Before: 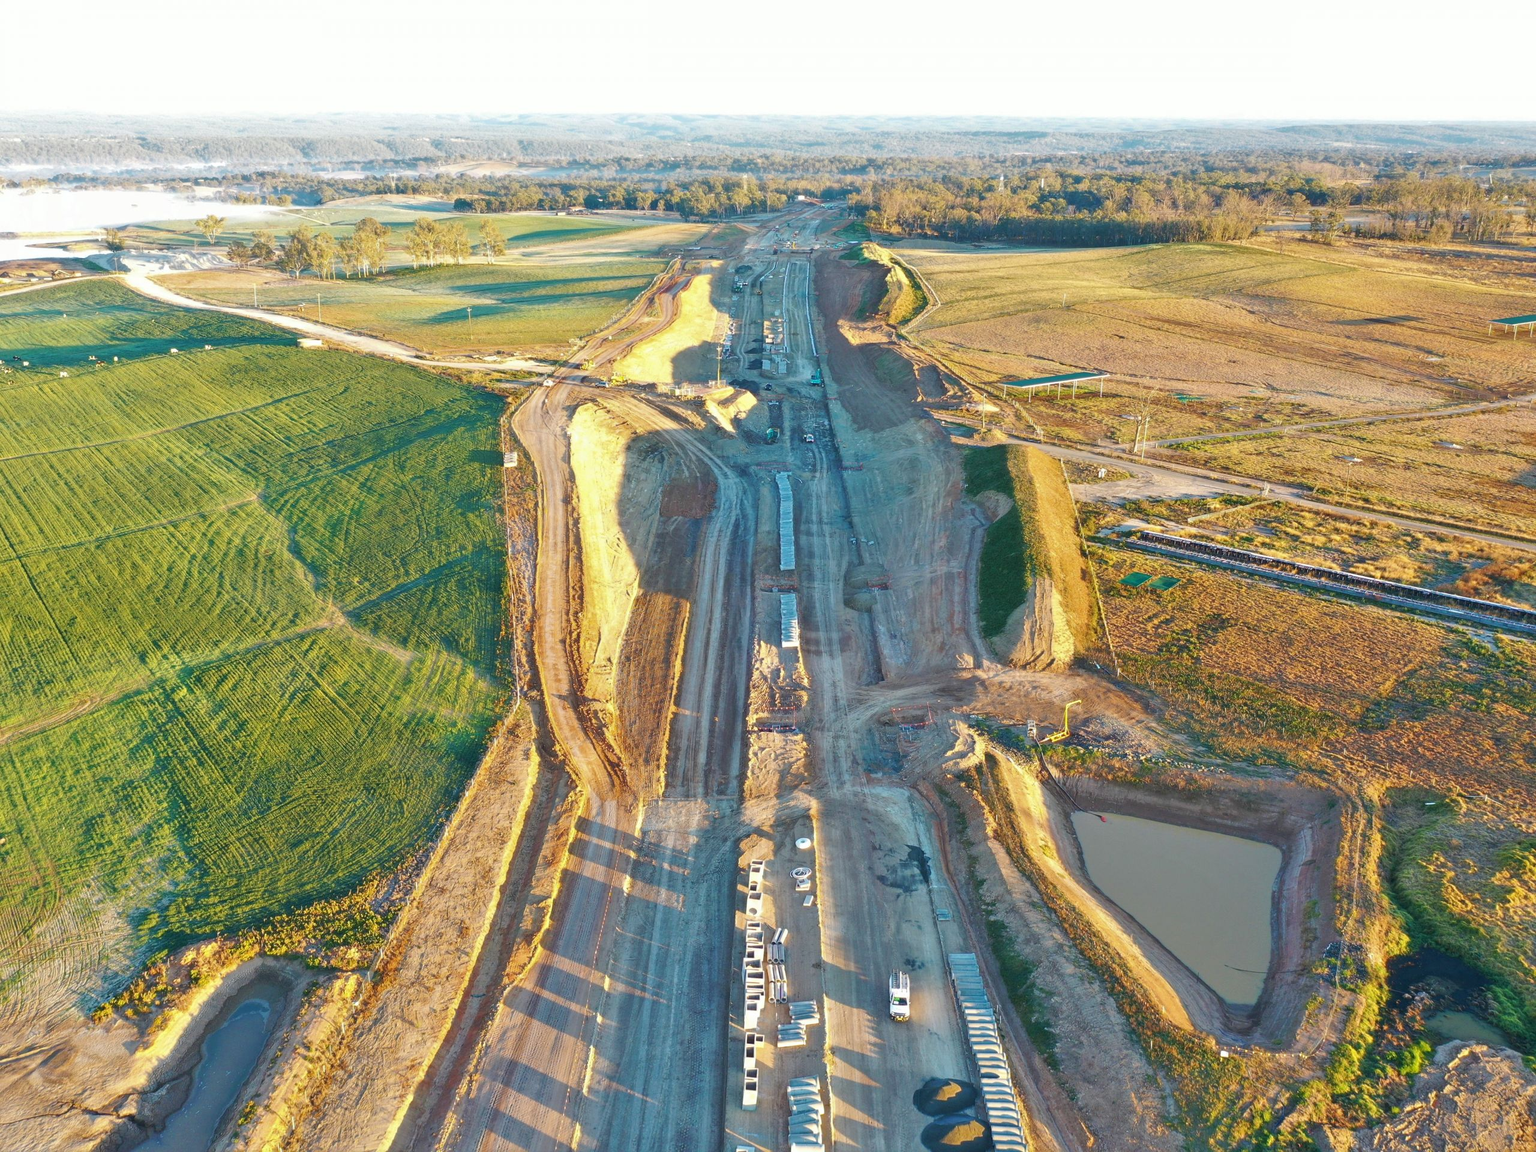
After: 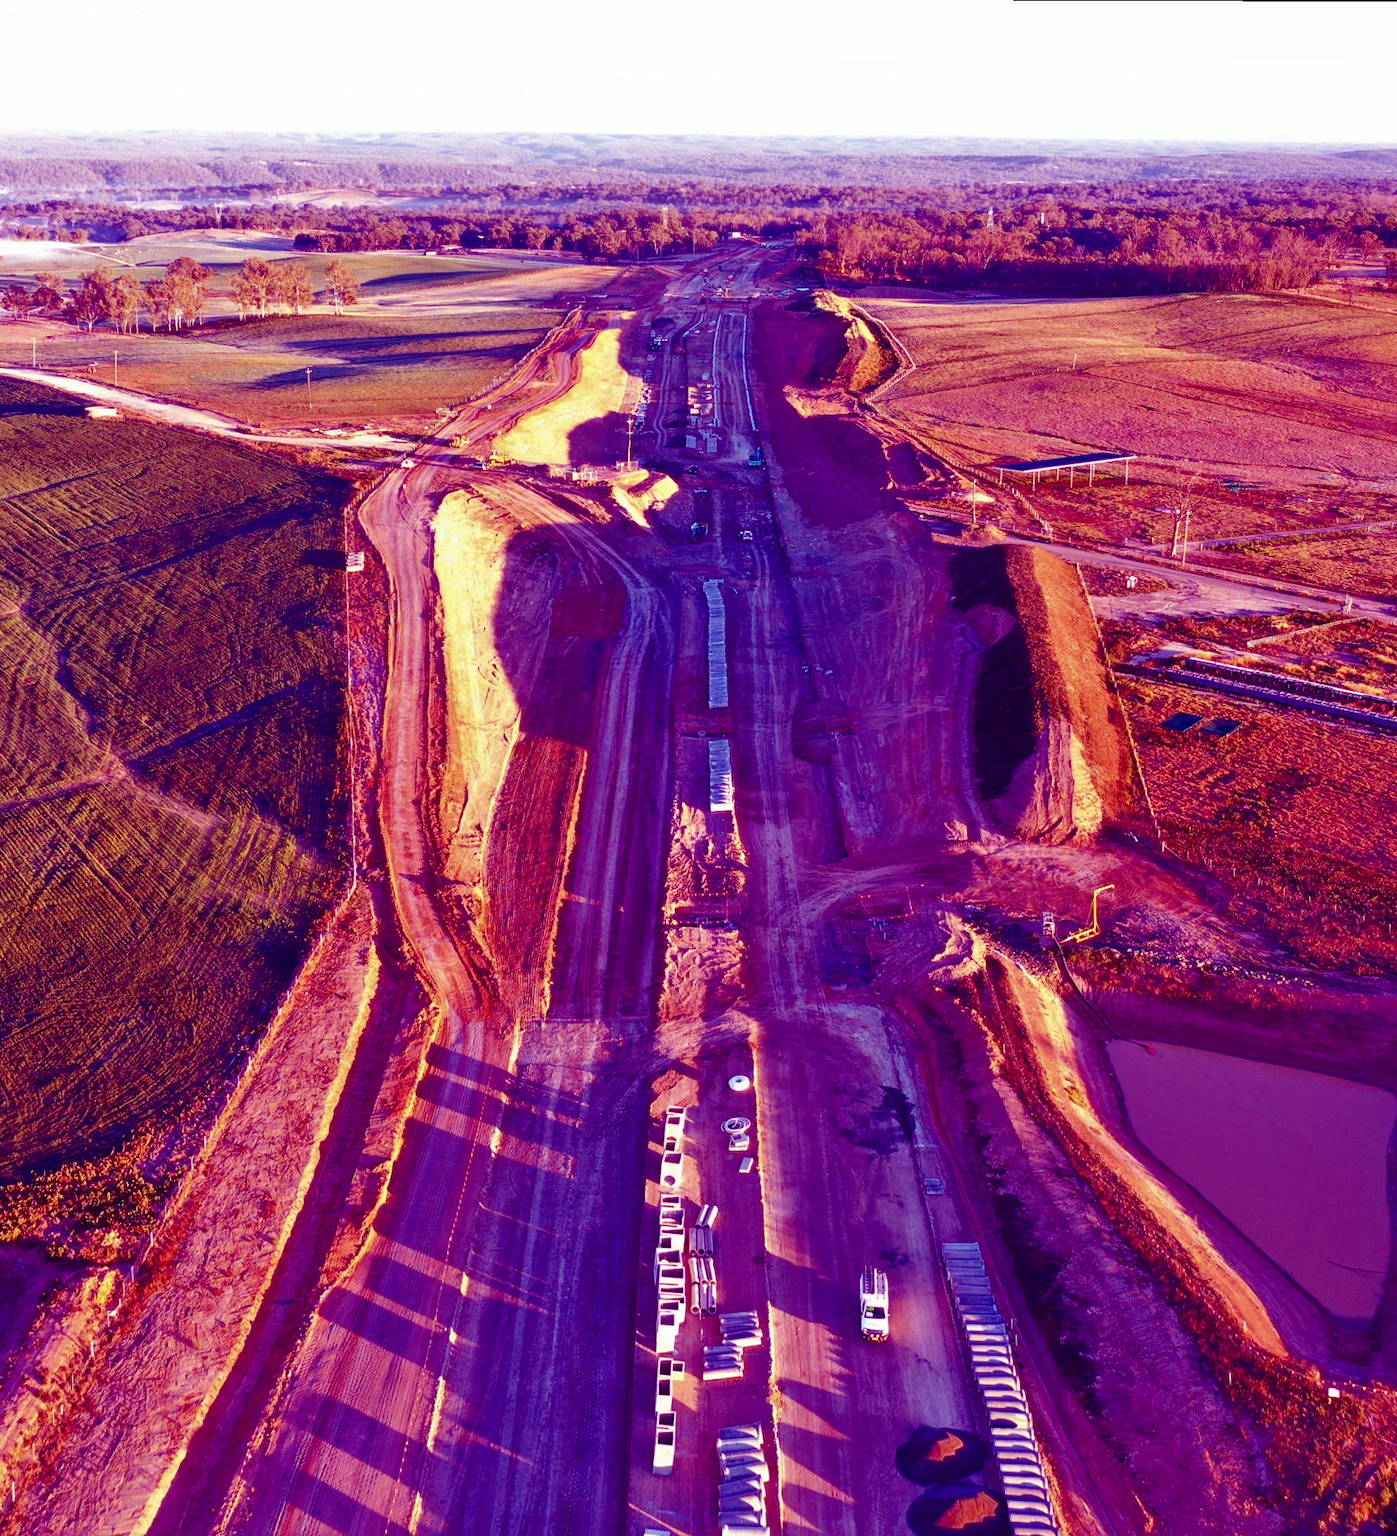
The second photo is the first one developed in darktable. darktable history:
color balance: mode lift, gamma, gain (sRGB), lift [1, 1, 0.101, 1]
rotate and perspective: rotation 0.215°, lens shift (vertical) -0.139, crop left 0.069, crop right 0.939, crop top 0.002, crop bottom 0.996
crop: left 13.443%, right 13.31%
